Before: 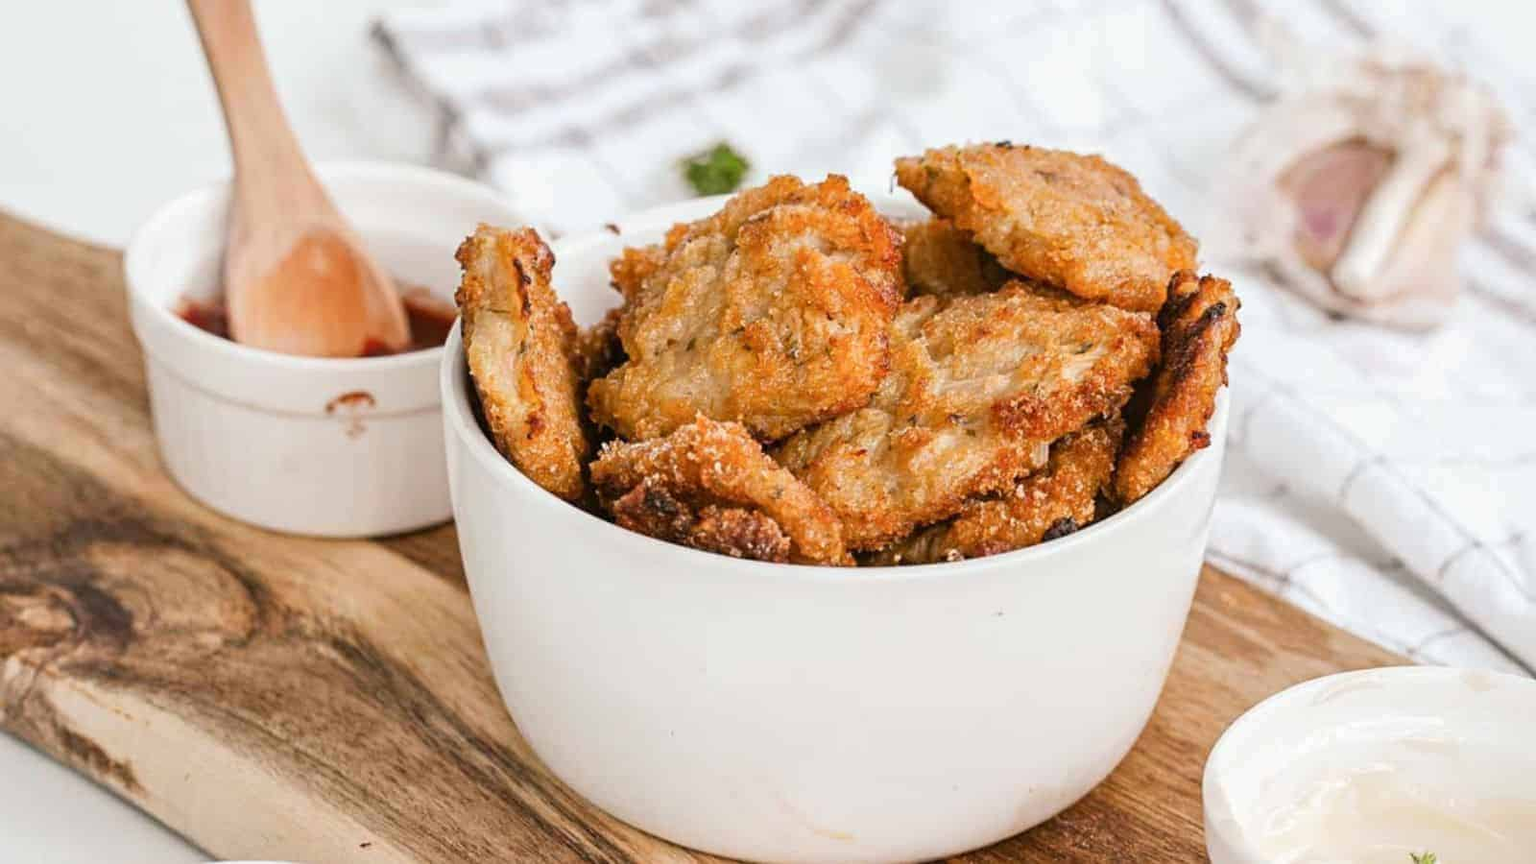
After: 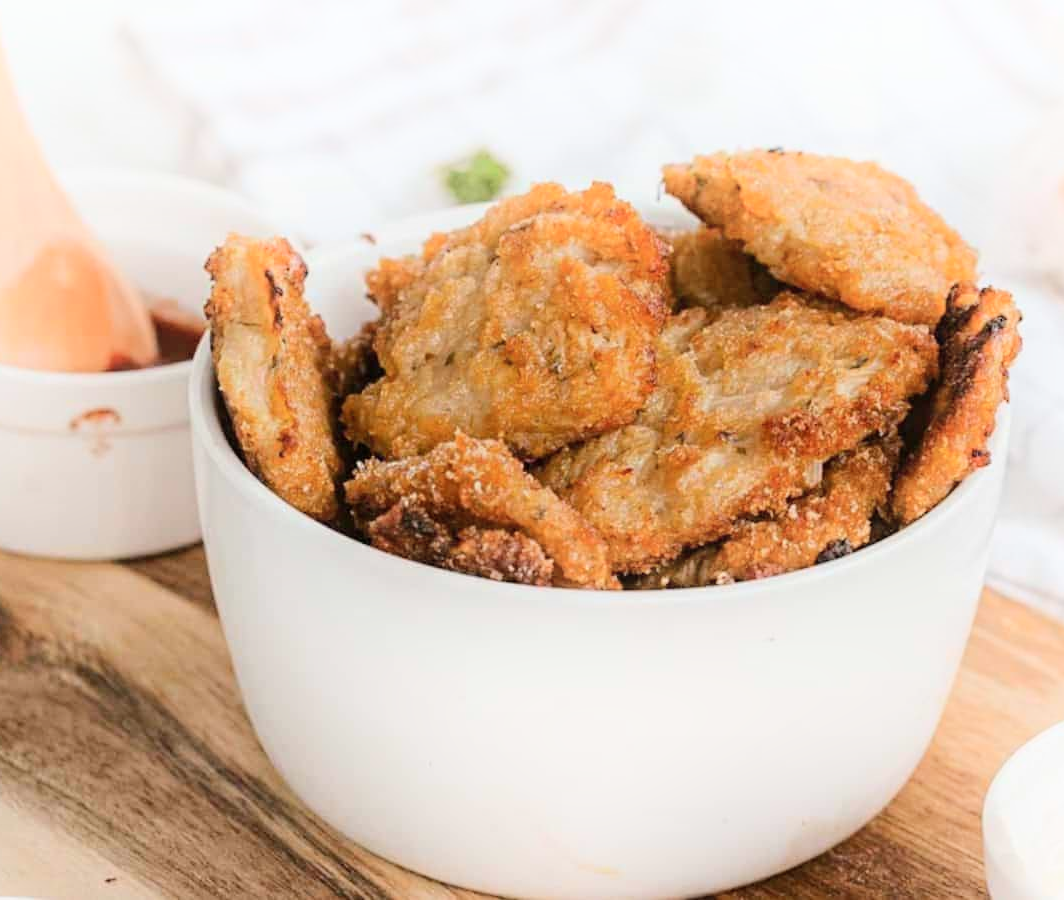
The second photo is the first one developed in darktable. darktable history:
exposure: exposure -0.177 EV, compensate highlight preservation false
shadows and highlights: shadows -90, highlights 90, soften with gaussian
crop: left 16.899%, right 16.556%
